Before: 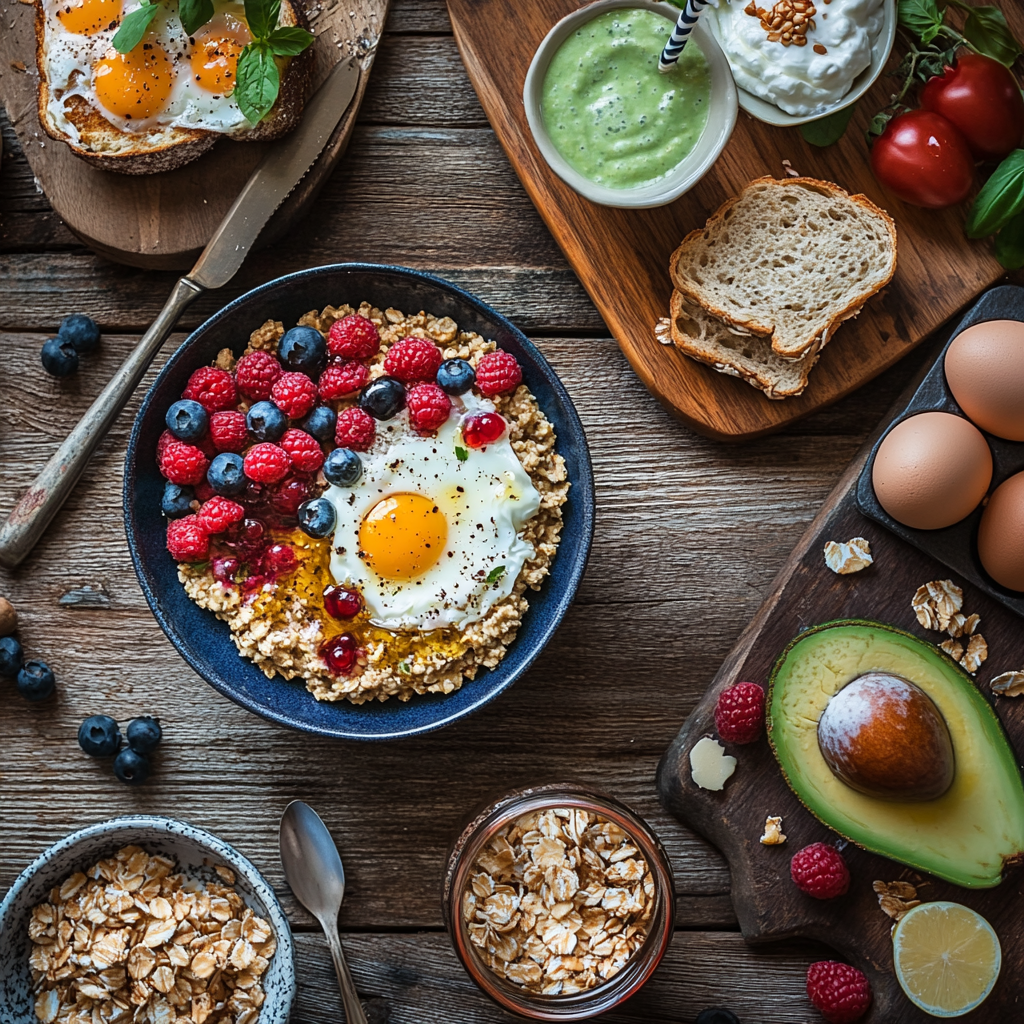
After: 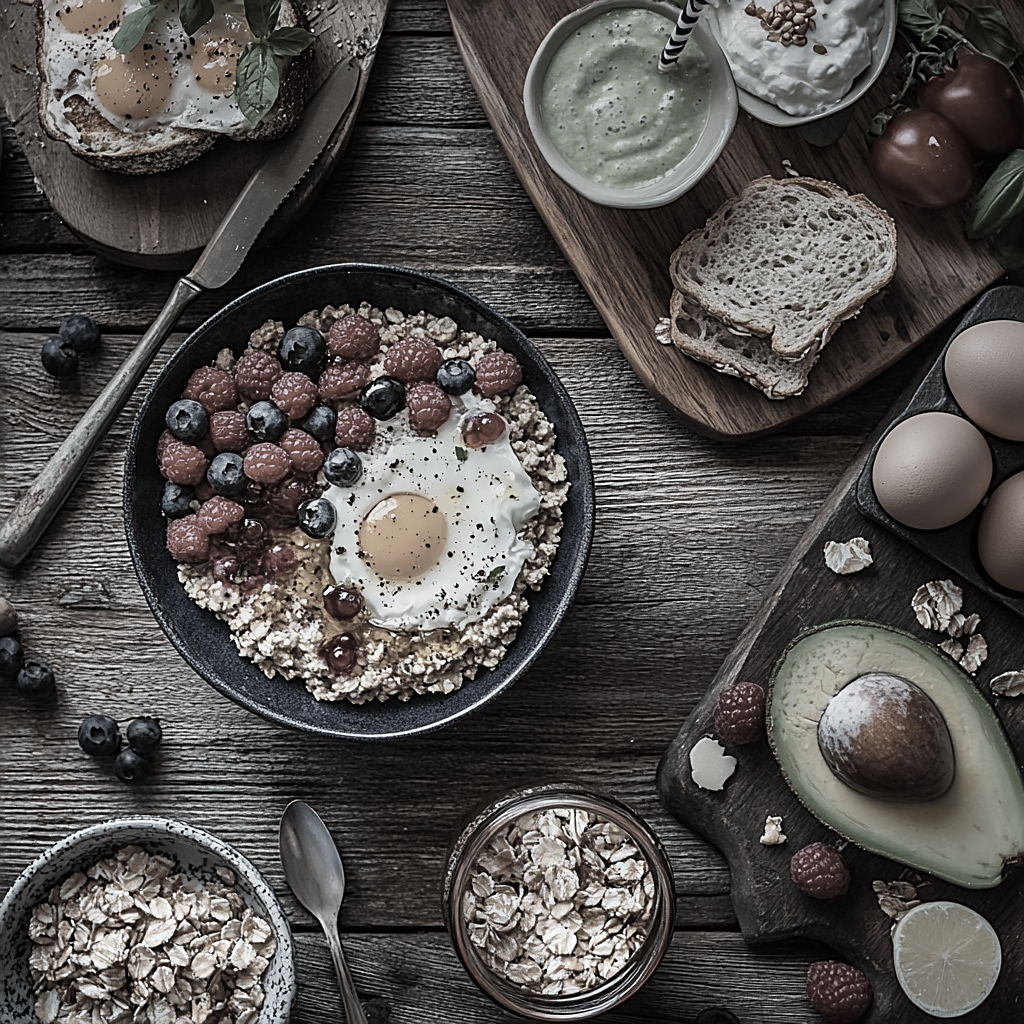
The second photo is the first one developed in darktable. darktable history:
color correction: saturation 0.2
sharpen: on, module defaults
graduated density: on, module defaults
